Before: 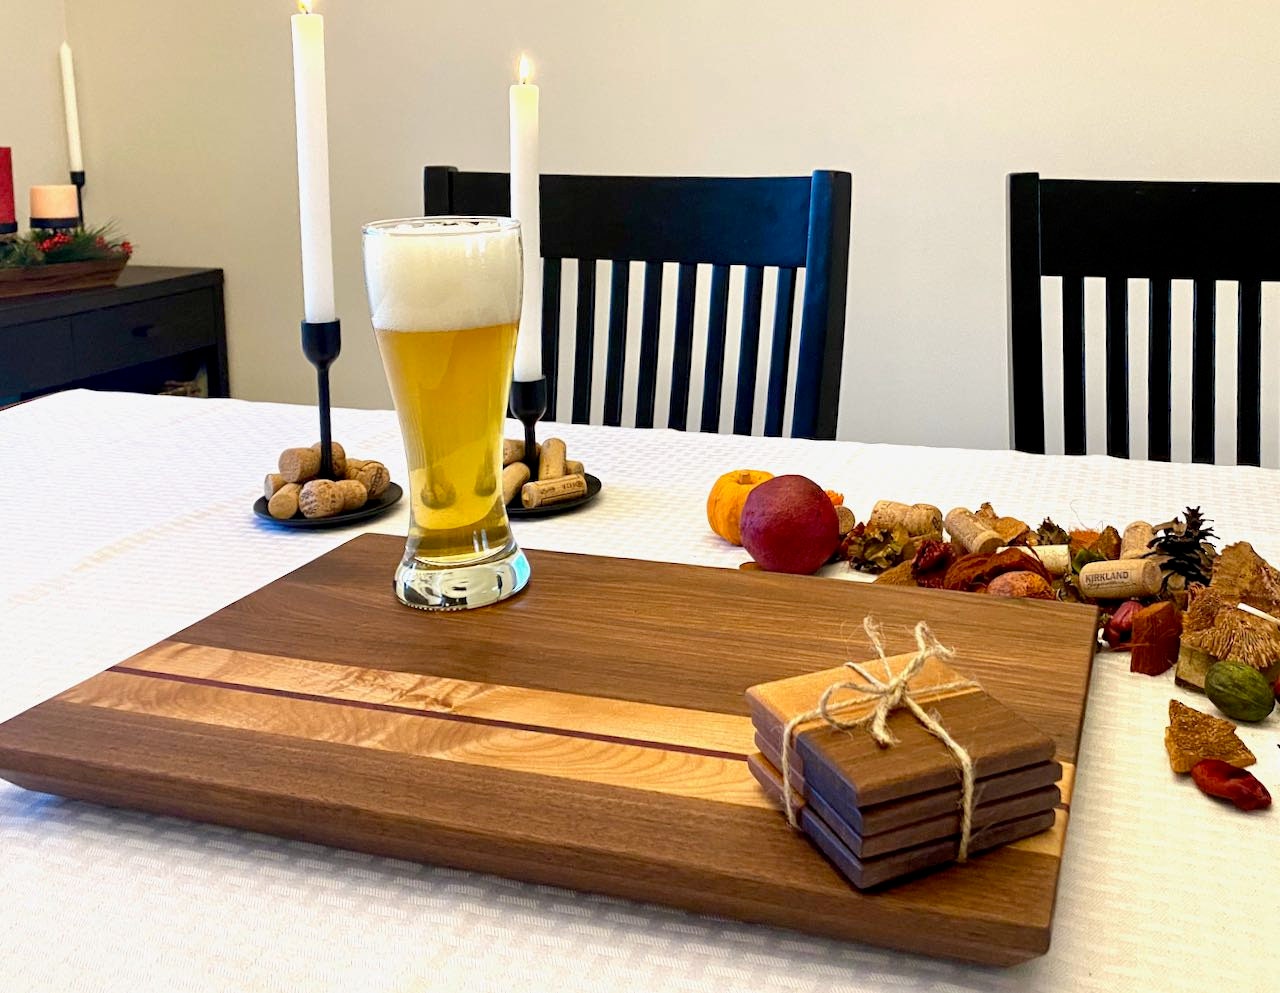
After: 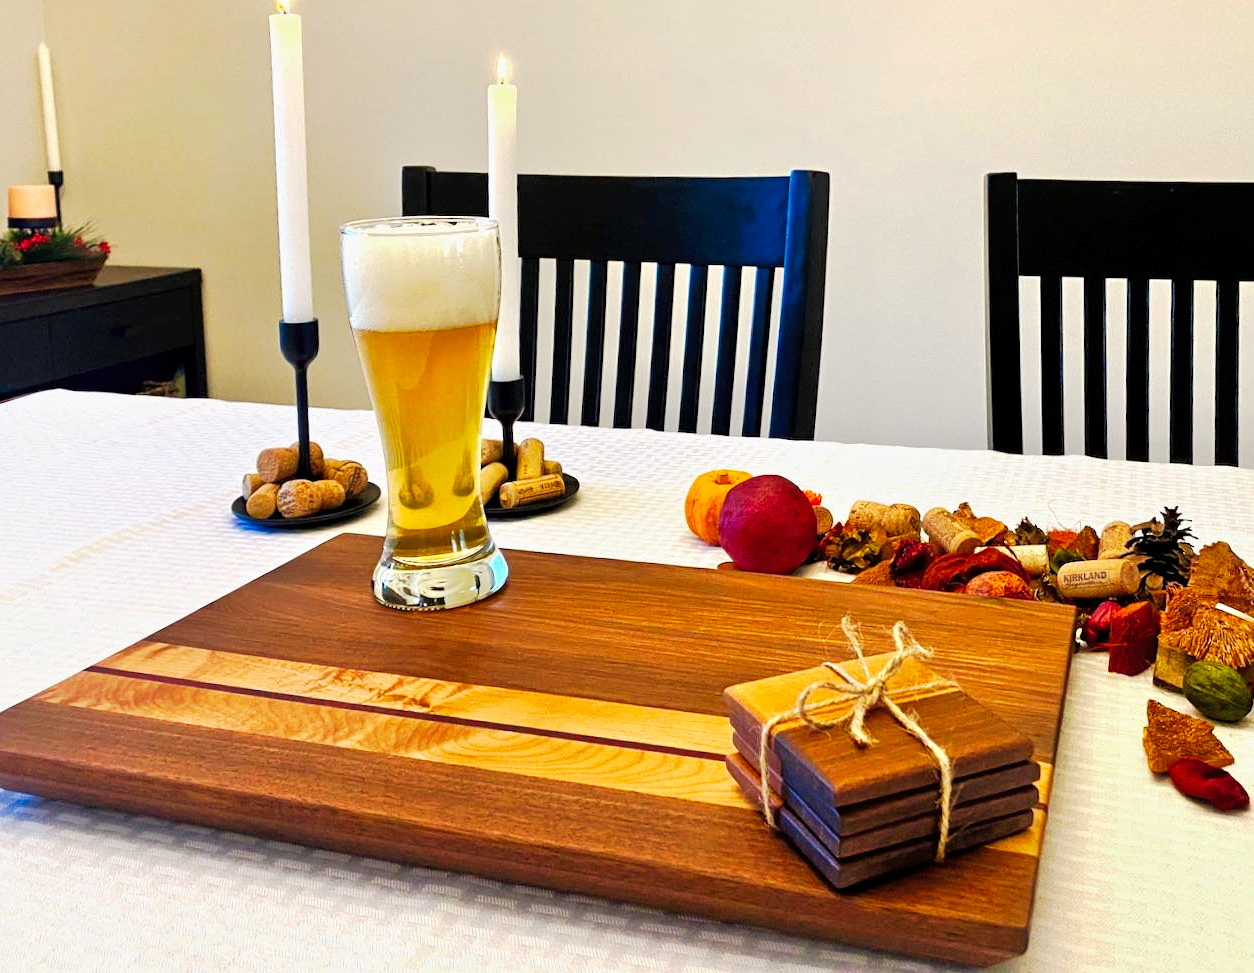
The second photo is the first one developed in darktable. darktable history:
tone equalizer: -7 EV 0.15 EV, -6 EV 0.6 EV, -5 EV 1.15 EV, -4 EV 1.33 EV, -3 EV 1.15 EV, -2 EV 0.6 EV, -1 EV 0.15 EV, mask exposure compensation -0.5 EV
crop: left 1.743%, right 0.268%, bottom 2.011%
tone curve: curves: ch0 [(0, 0) (0.003, 0.006) (0.011, 0.011) (0.025, 0.02) (0.044, 0.032) (0.069, 0.035) (0.1, 0.046) (0.136, 0.063) (0.177, 0.089) (0.224, 0.12) (0.277, 0.16) (0.335, 0.206) (0.399, 0.268) (0.468, 0.359) (0.543, 0.466) (0.623, 0.582) (0.709, 0.722) (0.801, 0.808) (0.898, 0.886) (1, 1)], preserve colors none
